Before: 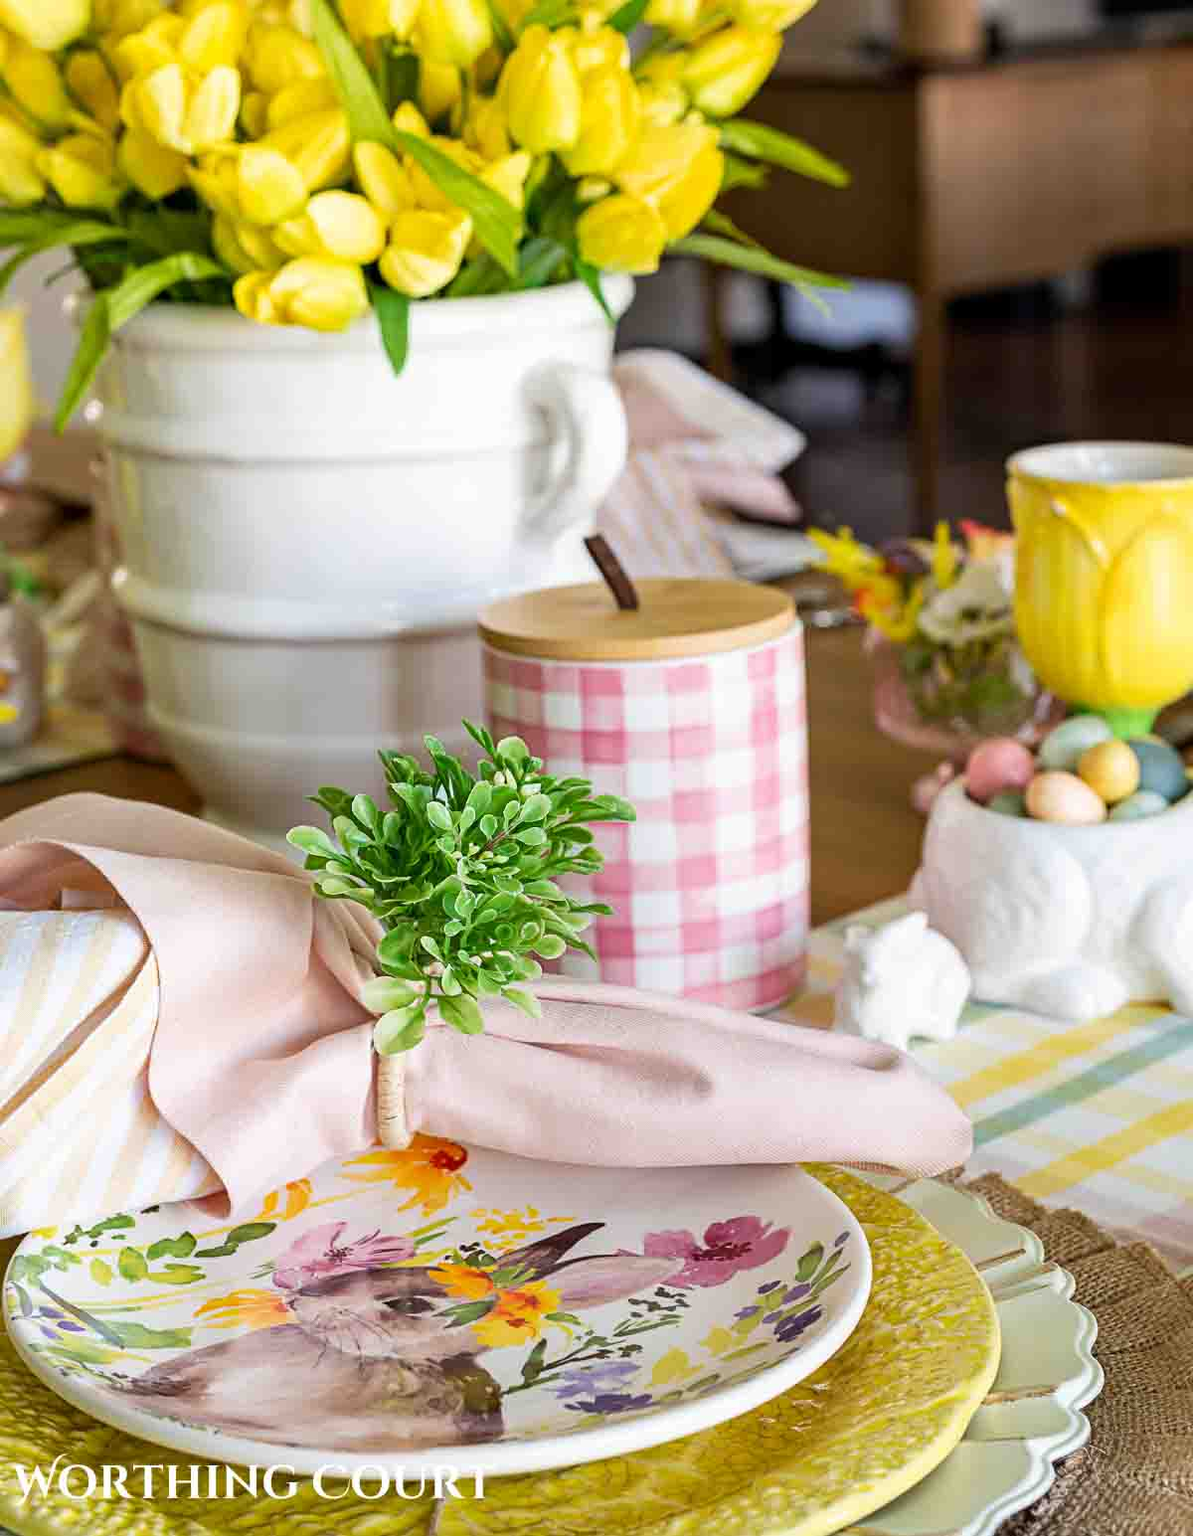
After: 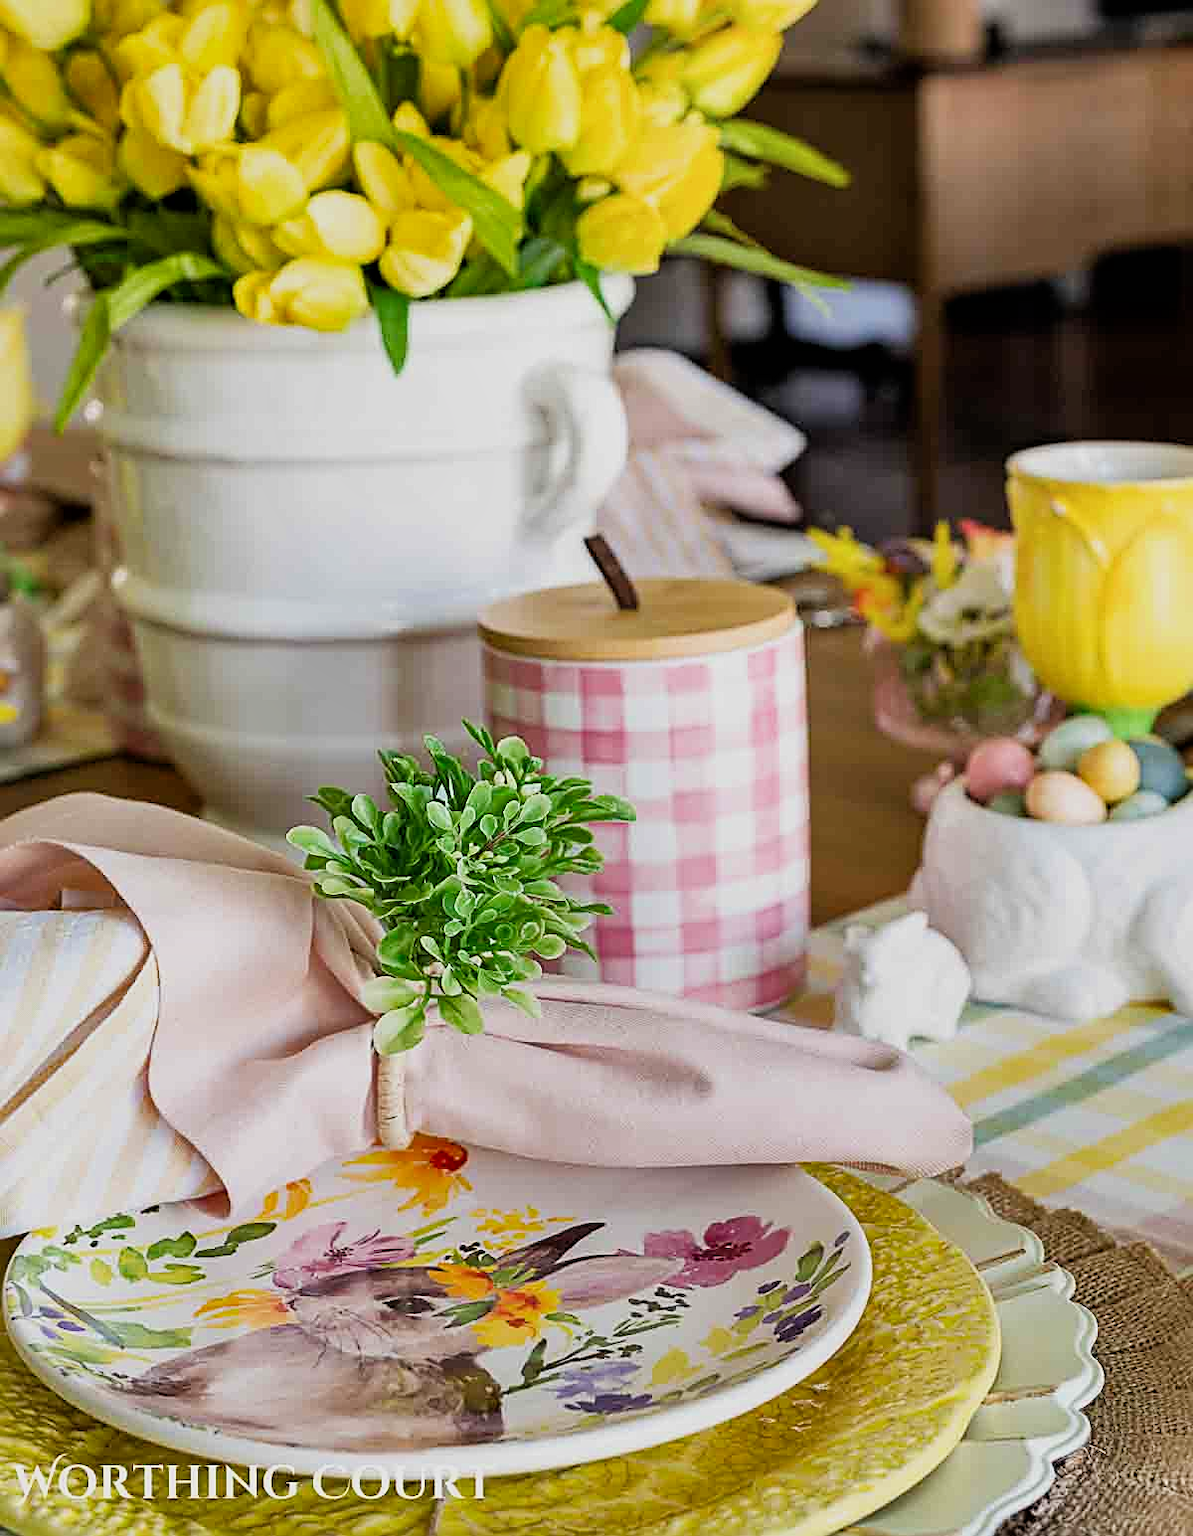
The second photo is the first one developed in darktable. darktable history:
sharpen: on, module defaults
shadows and highlights: radius 171.16, shadows 27, white point adjustment 3.13, highlights -67.95, soften with gaussian
filmic rgb: white relative exposure 3.8 EV, hardness 4.35
